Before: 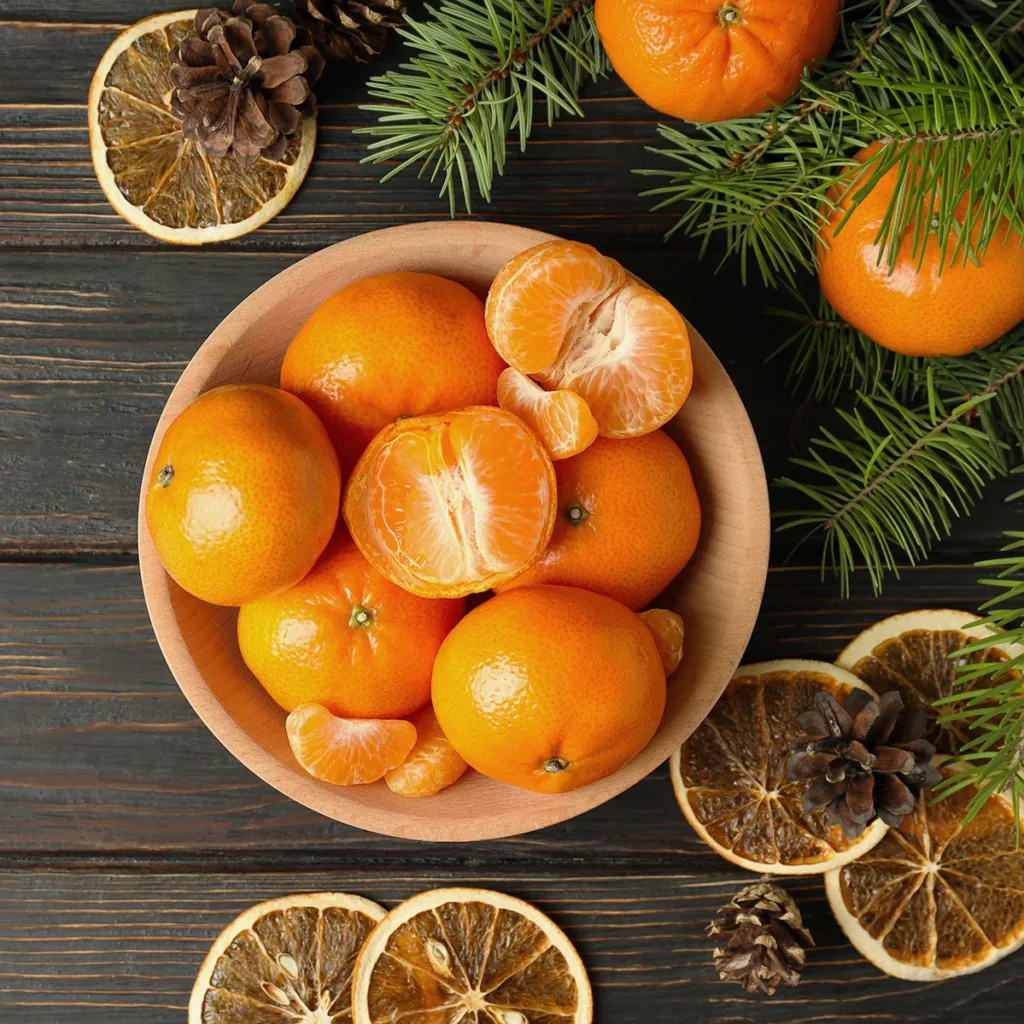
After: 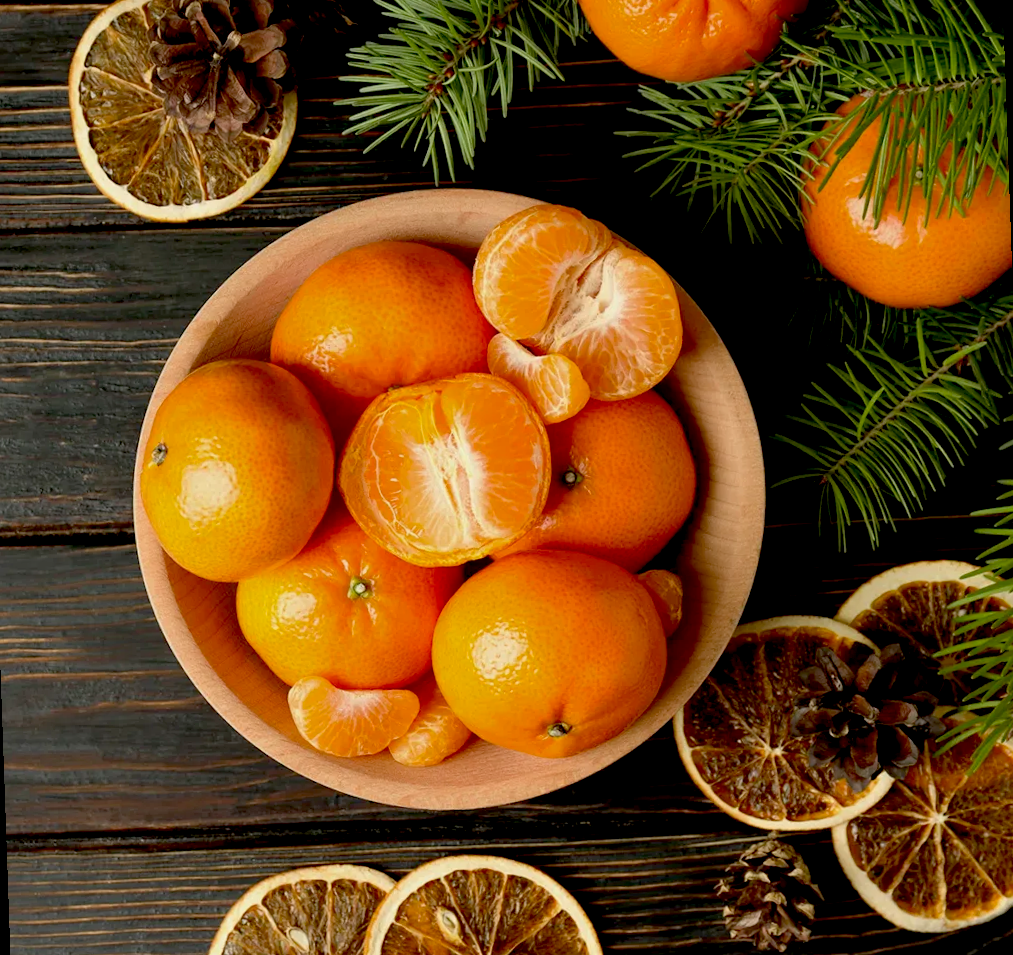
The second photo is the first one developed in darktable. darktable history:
exposure: black level correction 0.029, exposure -0.073 EV, compensate highlight preservation false
rotate and perspective: rotation -2°, crop left 0.022, crop right 0.978, crop top 0.049, crop bottom 0.951
